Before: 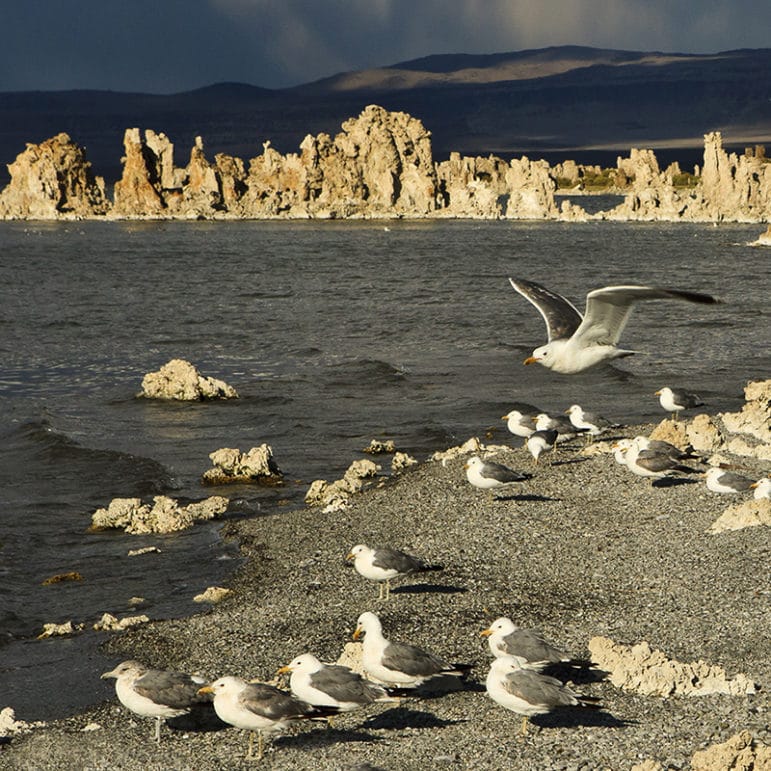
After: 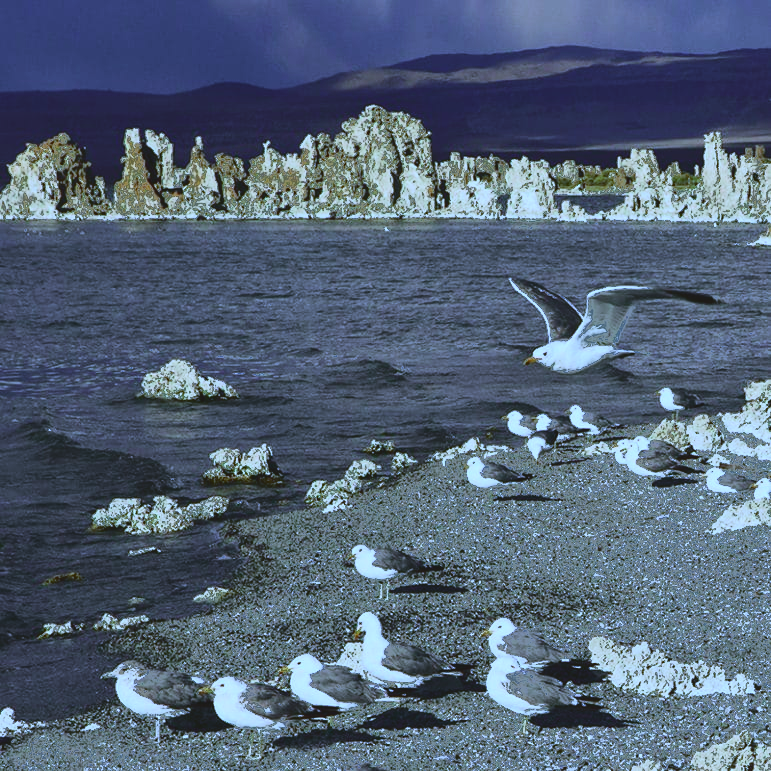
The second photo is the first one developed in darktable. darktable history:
fill light: exposure -0.73 EV, center 0.69, width 2.2
white balance: red 0.766, blue 1.537
tone curve: curves: ch0 [(0, 0.087) (0.175, 0.178) (0.466, 0.498) (0.715, 0.764) (1, 0.961)]; ch1 [(0, 0) (0.437, 0.398) (0.476, 0.466) (0.505, 0.505) (0.534, 0.544) (0.612, 0.605) (0.641, 0.643) (1, 1)]; ch2 [(0, 0) (0.359, 0.379) (0.427, 0.453) (0.489, 0.495) (0.531, 0.534) (0.579, 0.579) (1, 1)], color space Lab, independent channels, preserve colors none
